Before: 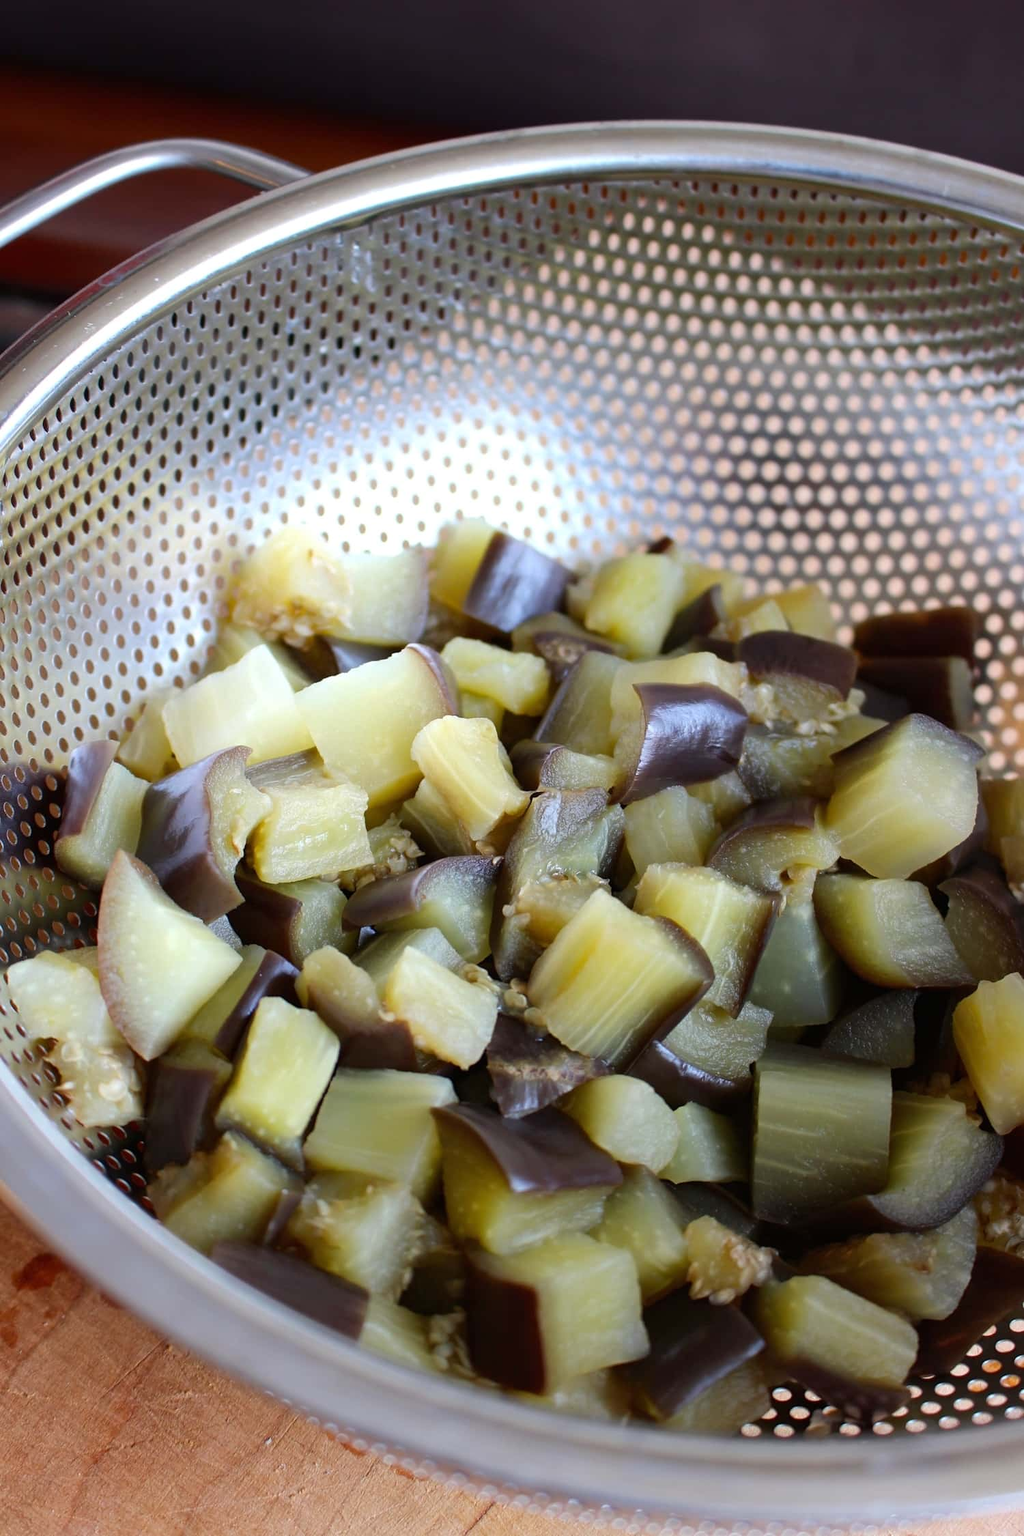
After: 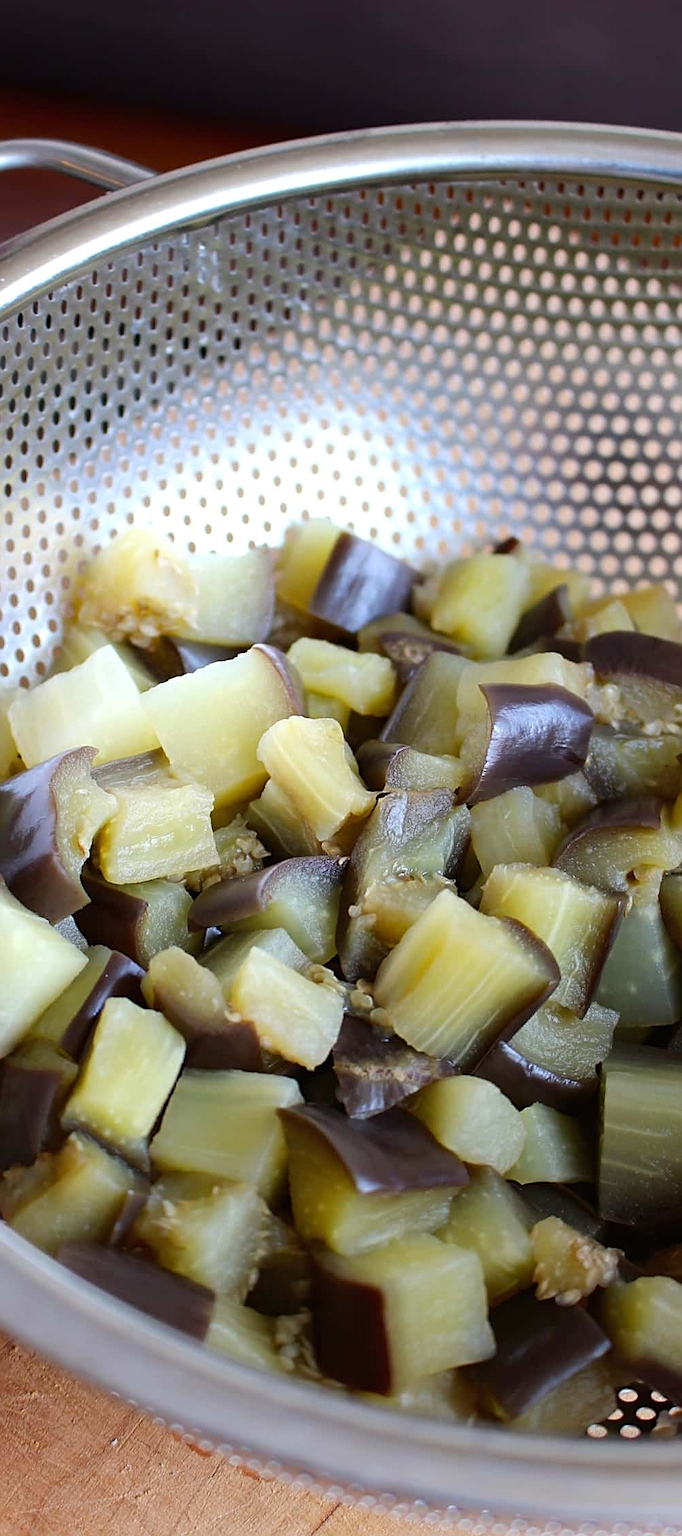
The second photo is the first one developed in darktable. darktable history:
sharpen: on, module defaults
crop and rotate: left 15.076%, right 18.301%
